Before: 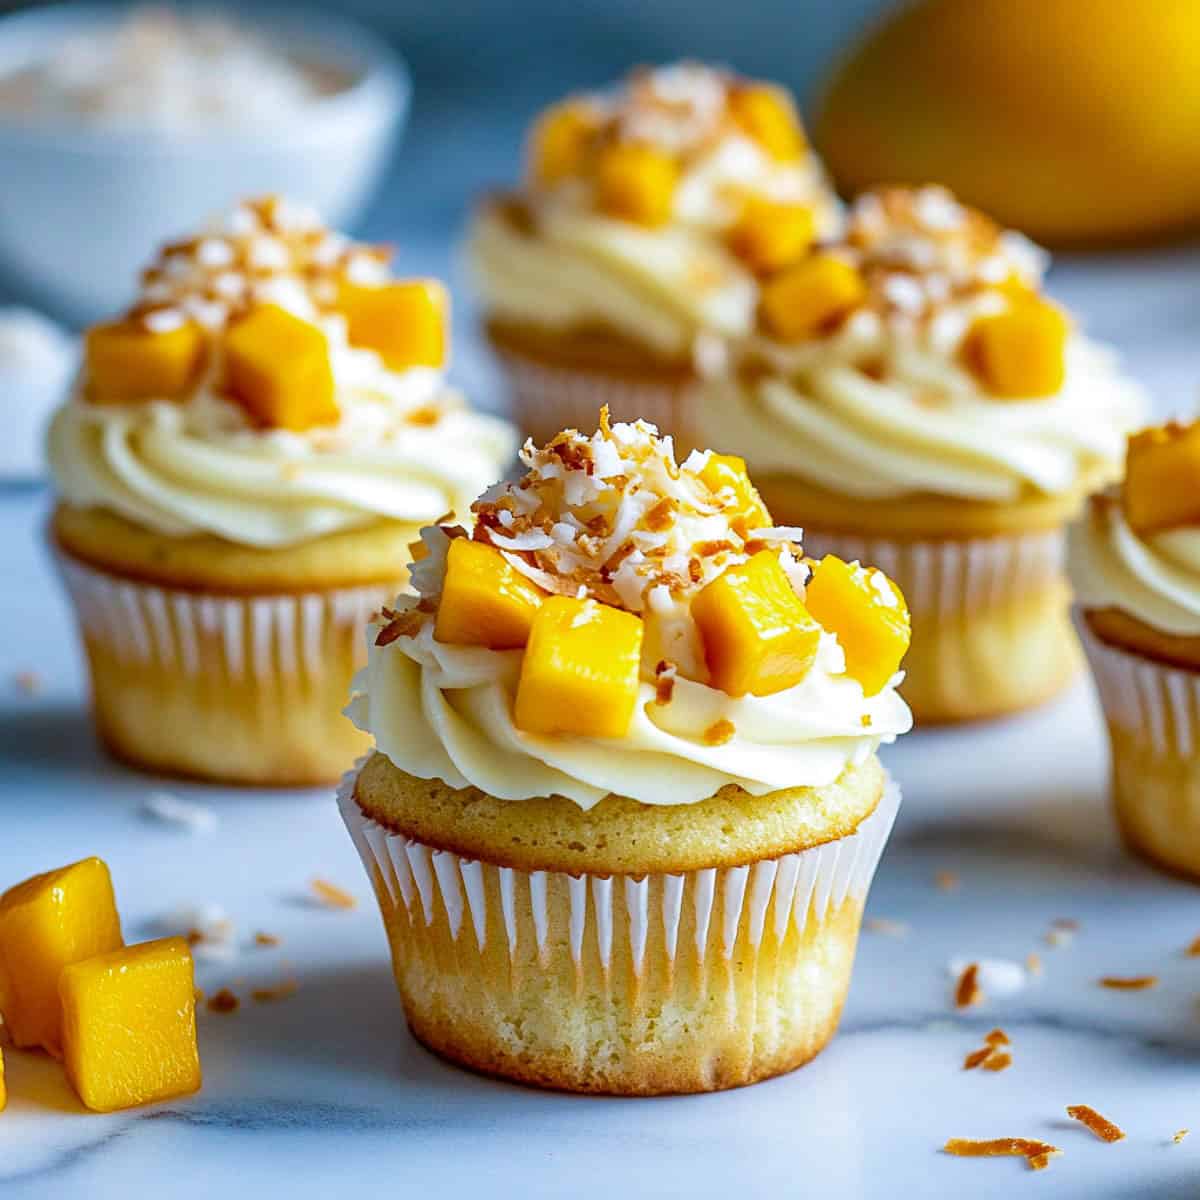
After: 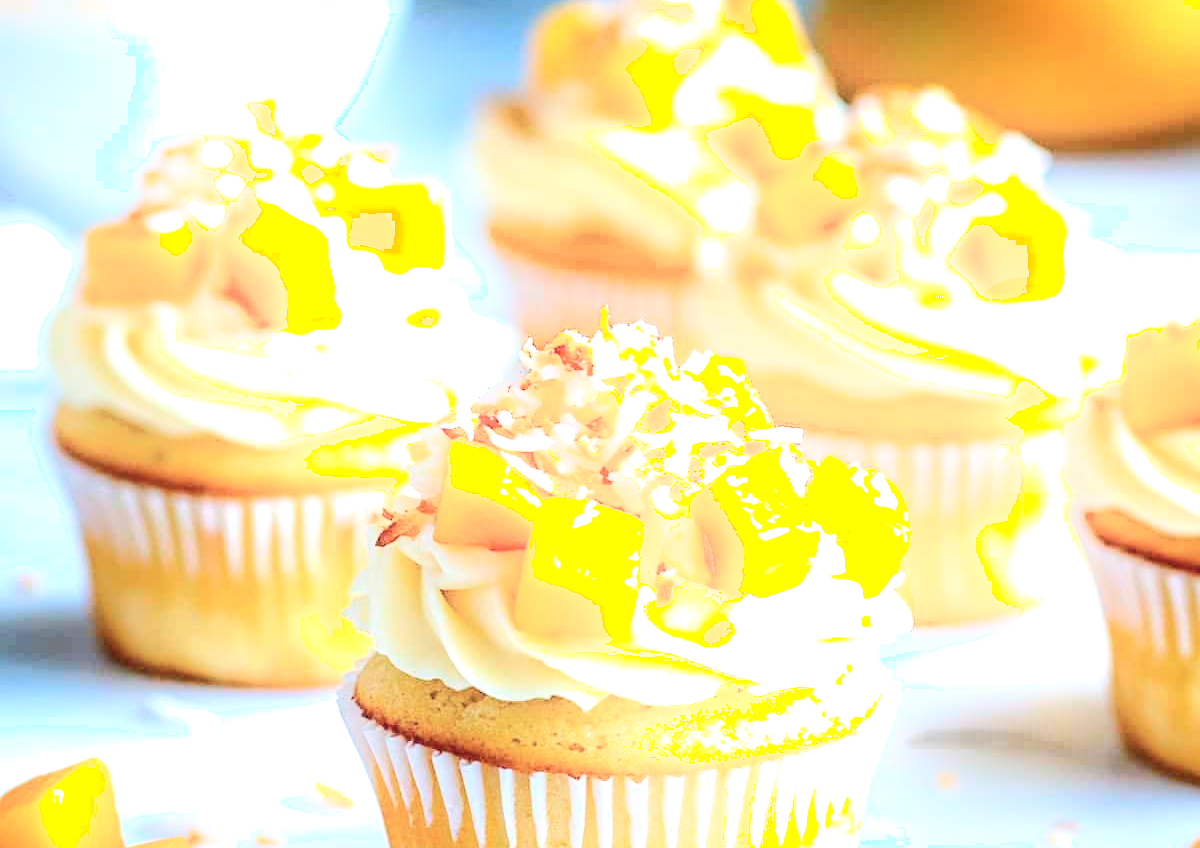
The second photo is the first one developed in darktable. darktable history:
crop and rotate: top 8.293%, bottom 20.996%
shadows and highlights: shadows -40.15, highlights 62.88, soften with gaussian
exposure: black level correction 0, exposure 1.2 EV, compensate highlight preservation false
